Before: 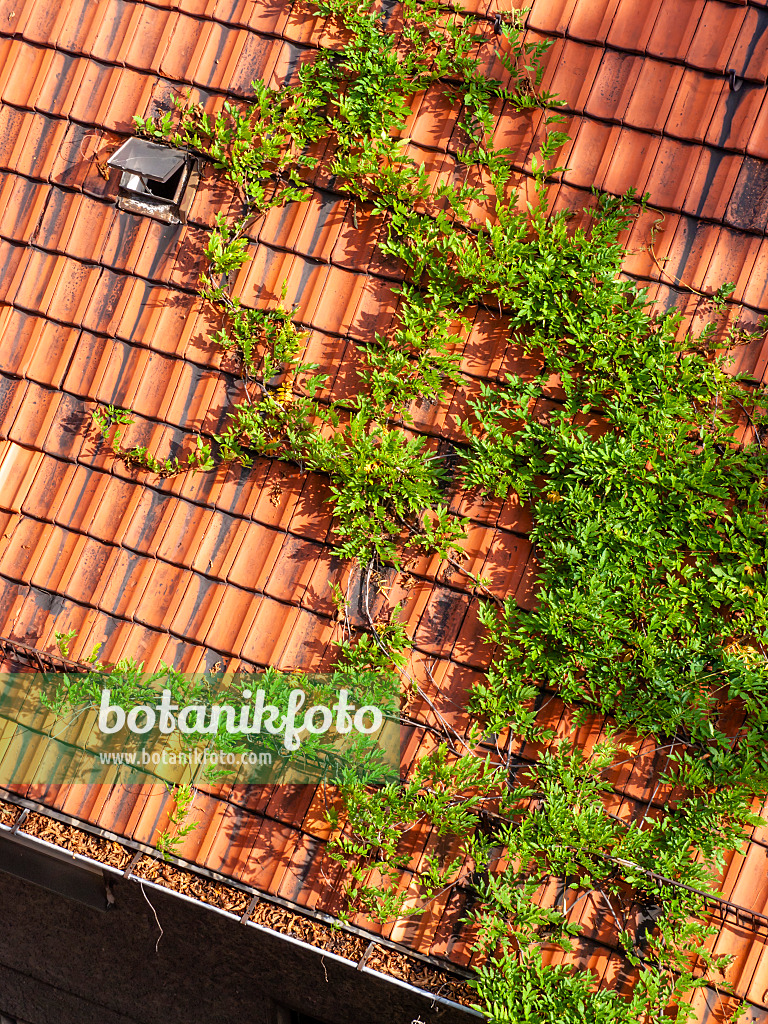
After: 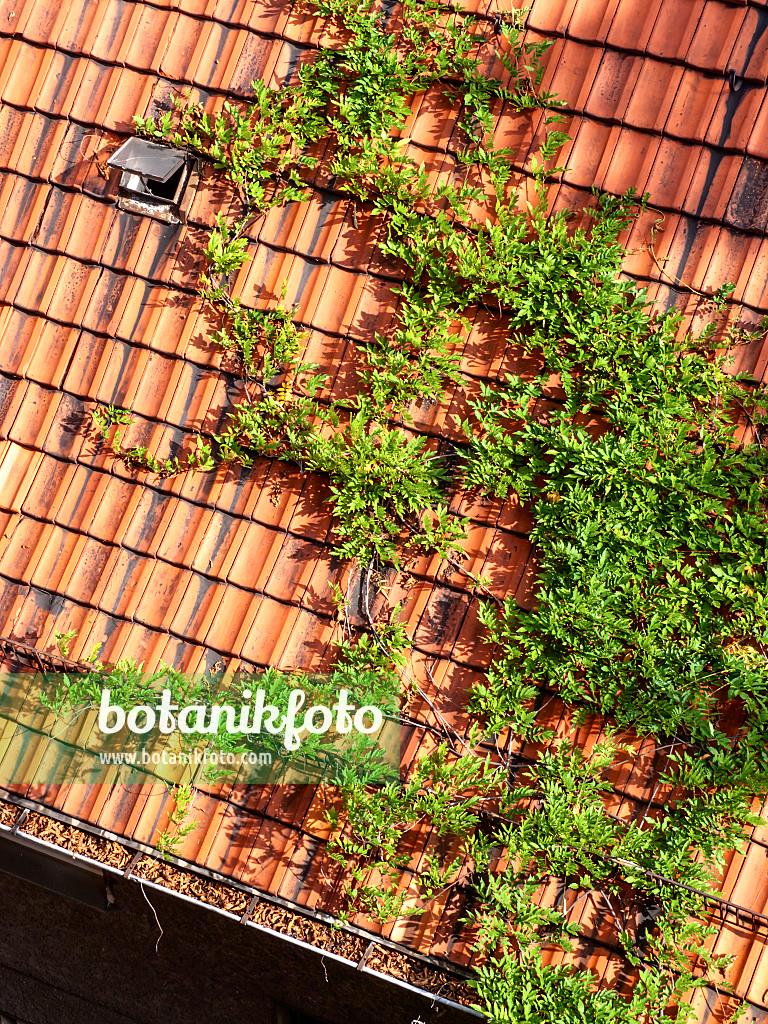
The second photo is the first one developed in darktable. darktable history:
tone curve: curves: ch0 [(0, 0) (0.003, 0.002) (0.011, 0.006) (0.025, 0.014) (0.044, 0.025) (0.069, 0.039) (0.1, 0.056) (0.136, 0.086) (0.177, 0.129) (0.224, 0.183) (0.277, 0.247) (0.335, 0.318) (0.399, 0.395) (0.468, 0.48) (0.543, 0.571) (0.623, 0.668) (0.709, 0.773) (0.801, 0.873) (0.898, 0.978) (1, 1)], color space Lab, independent channels, preserve colors none
